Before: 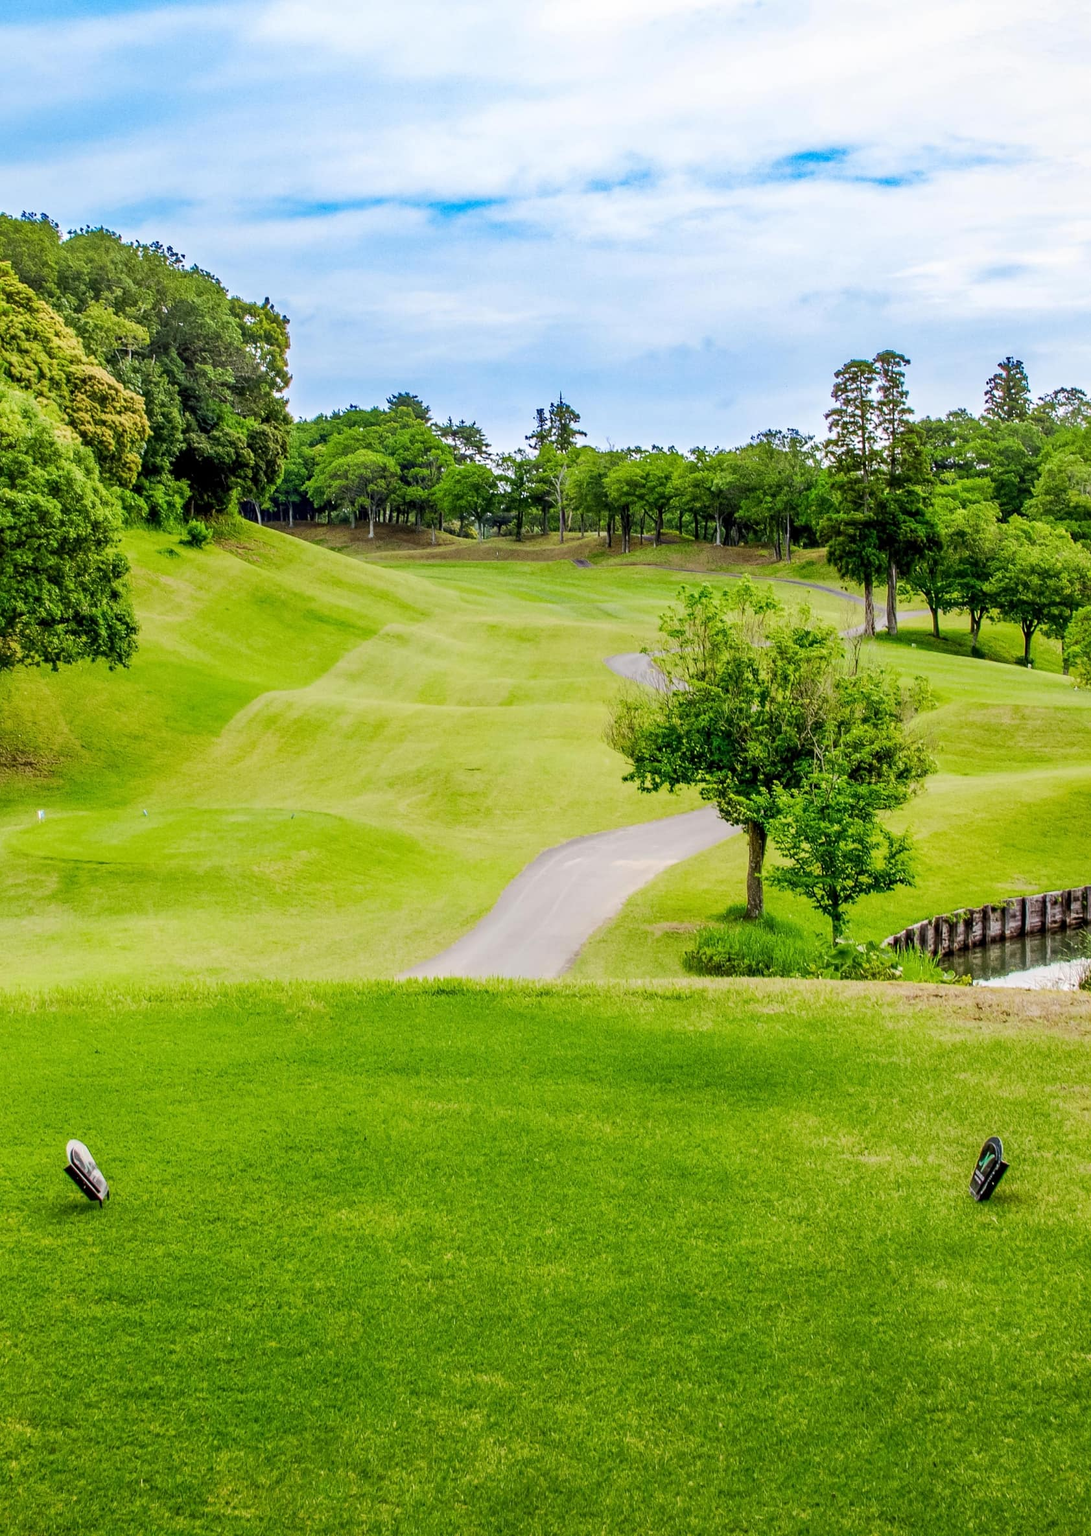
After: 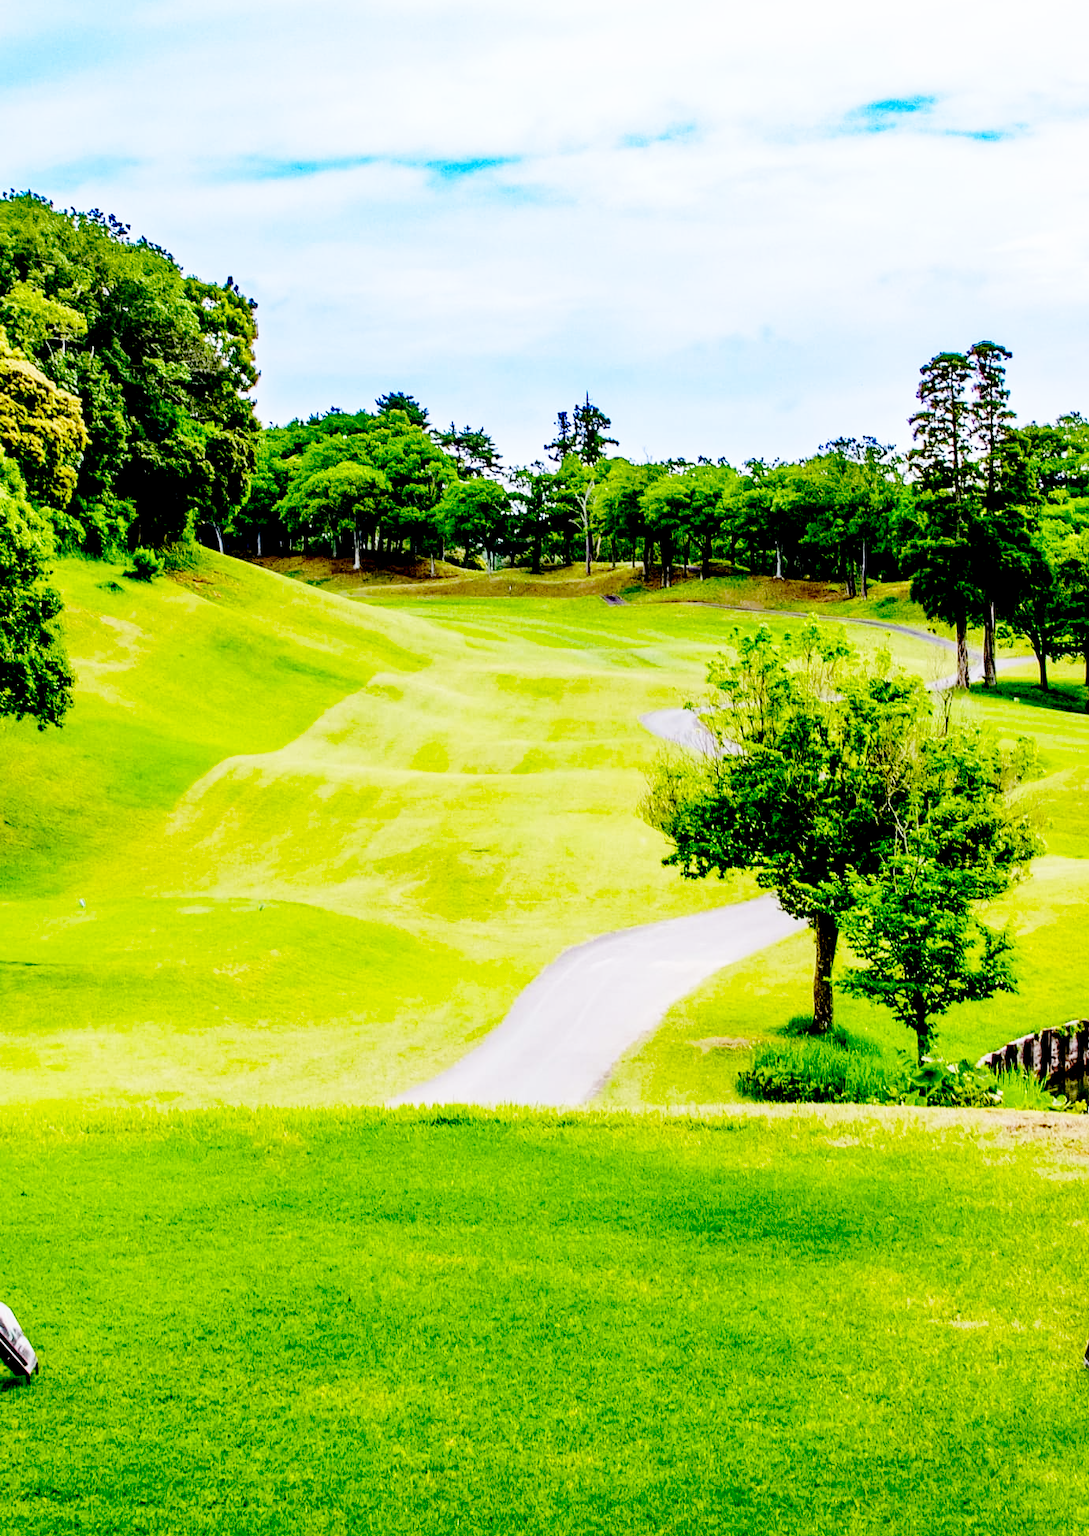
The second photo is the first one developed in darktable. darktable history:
tone equalizer: on, module defaults
base curve: curves: ch0 [(0, 0) (0.028, 0.03) (0.121, 0.232) (0.46, 0.748) (0.859, 0.968) (1, 1)], preserve colors none
exposure: black level correction 0.056, compensate highlight preservation false
crop and rotate: left 7.196%, top 4.574%, right 10.605%, bottom 13.178%
white balance: red 0.984, blue 1.059
